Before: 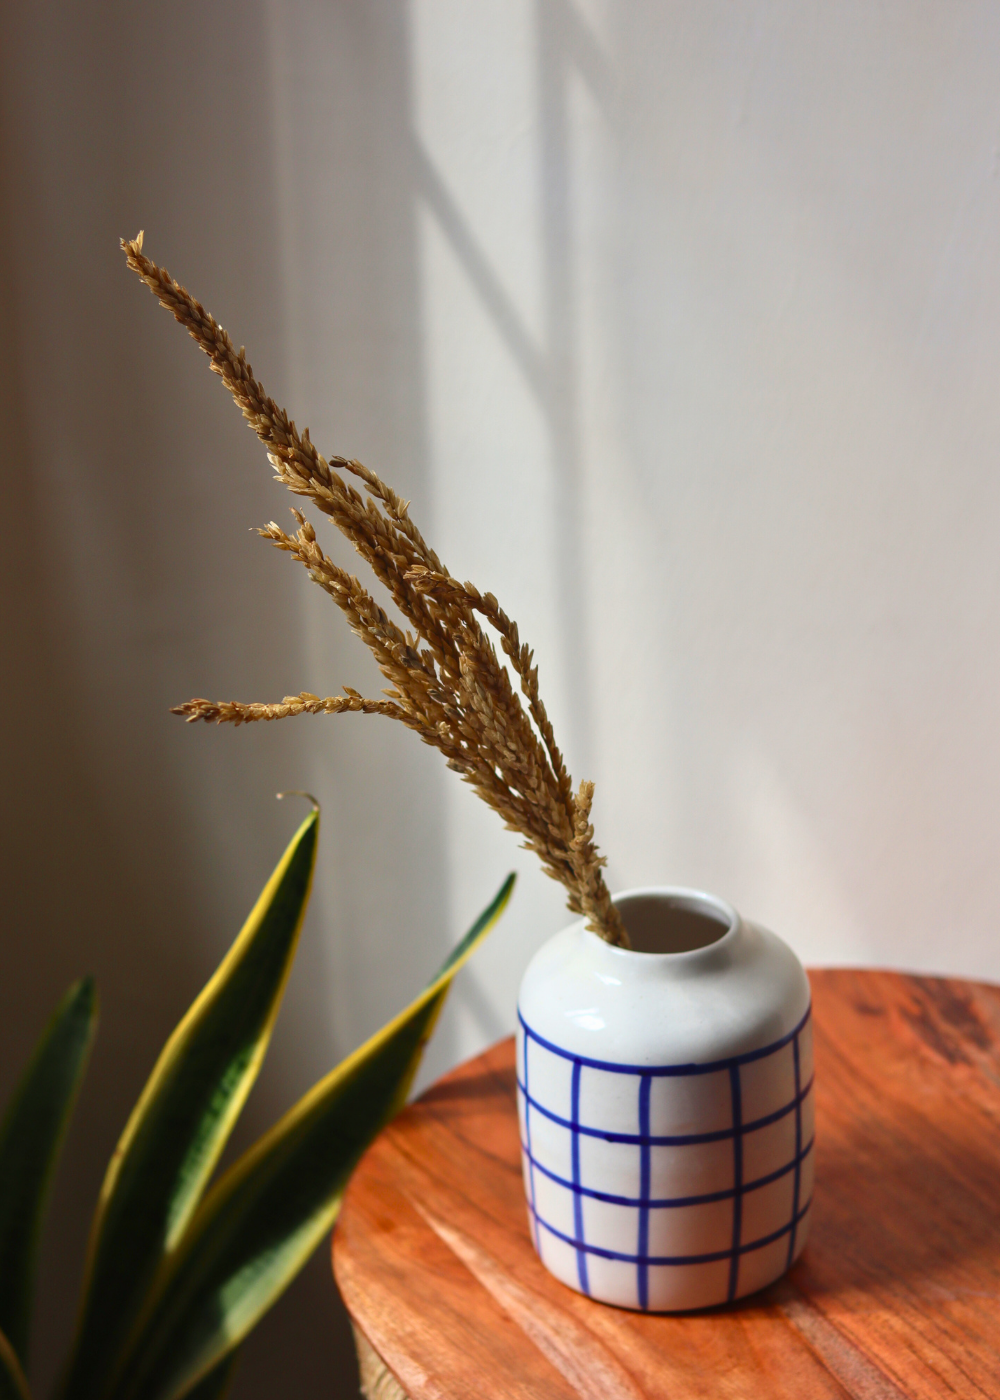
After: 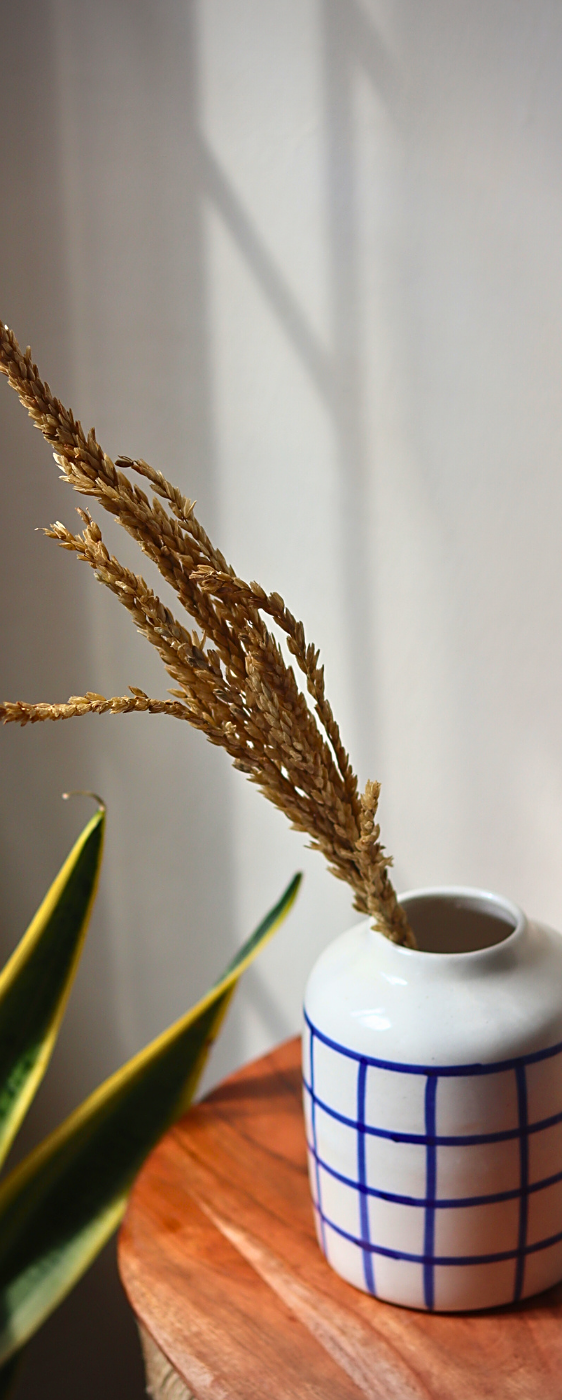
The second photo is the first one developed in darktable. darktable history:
crop: left 21.496%, right 22.254%
vignetting: fall-off start 79.88%
sharpen: on, module defaults
